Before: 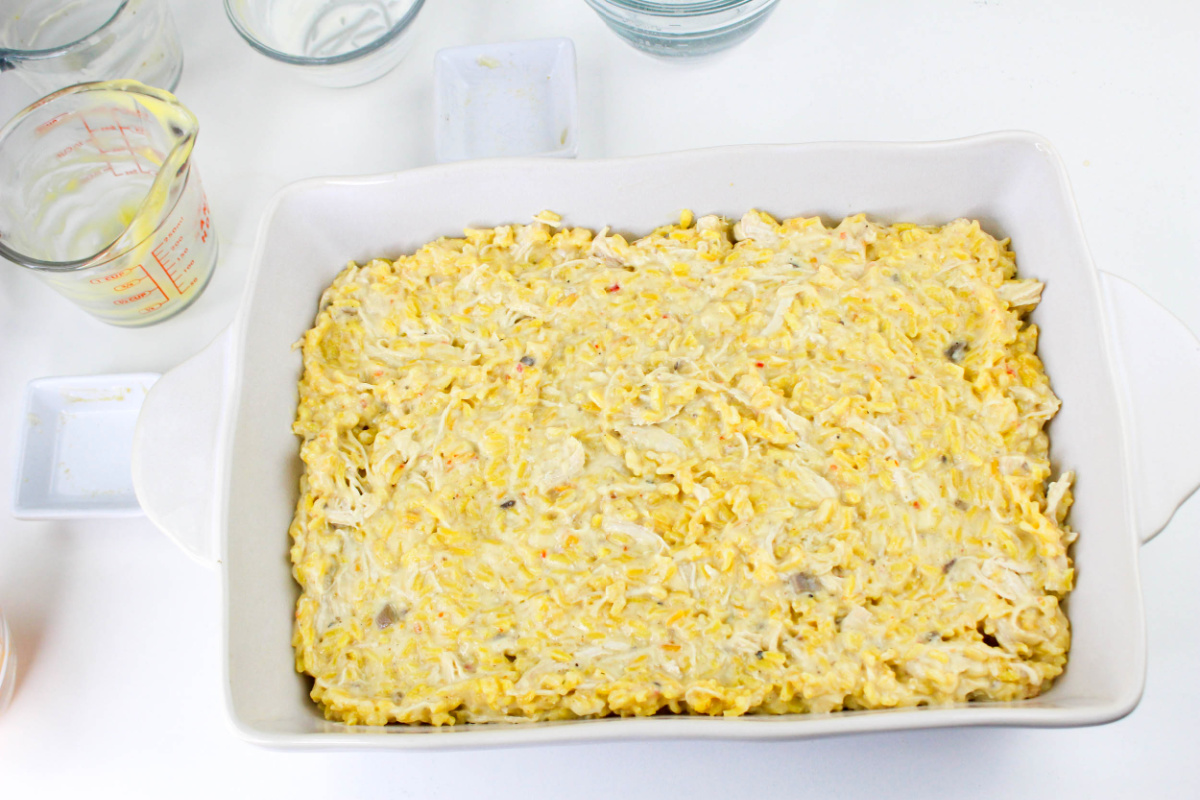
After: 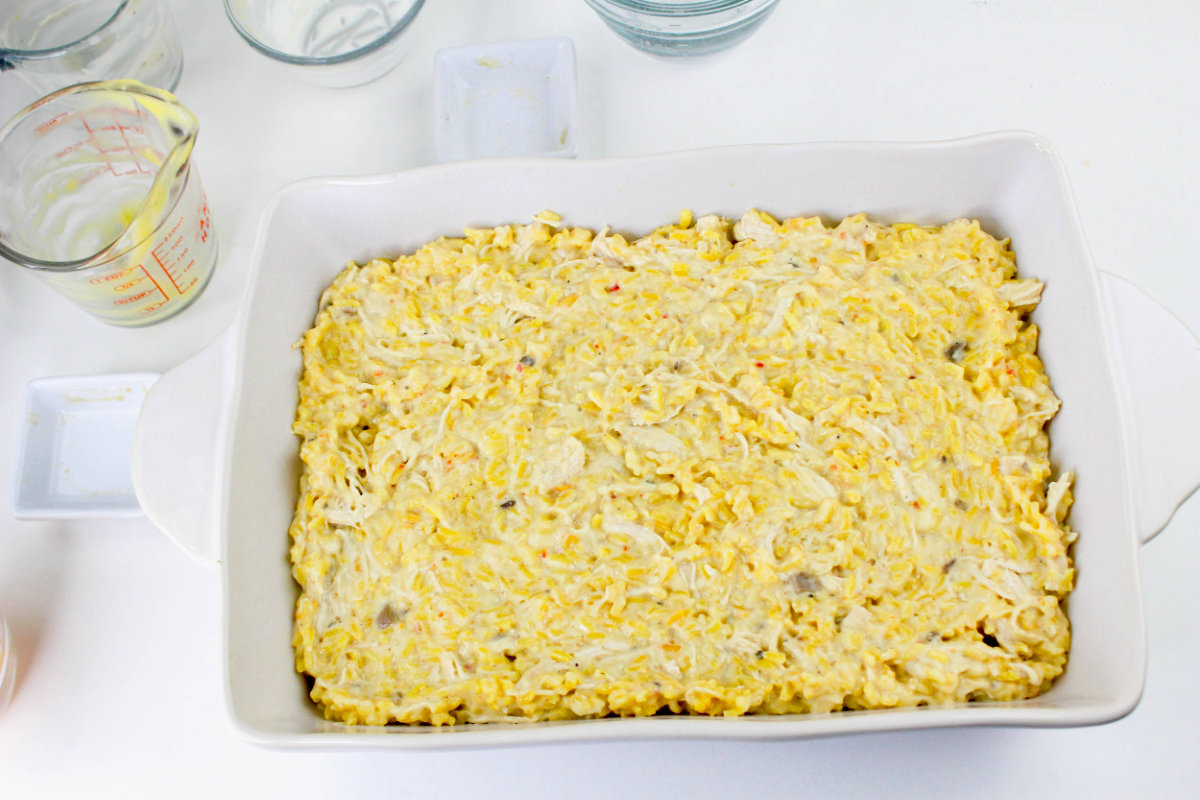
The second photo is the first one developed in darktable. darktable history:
rgb levels: preserve colors max RGB
exposure: black level correction 0.029, exposure -0.073 EV, compensate highlight preservation false
